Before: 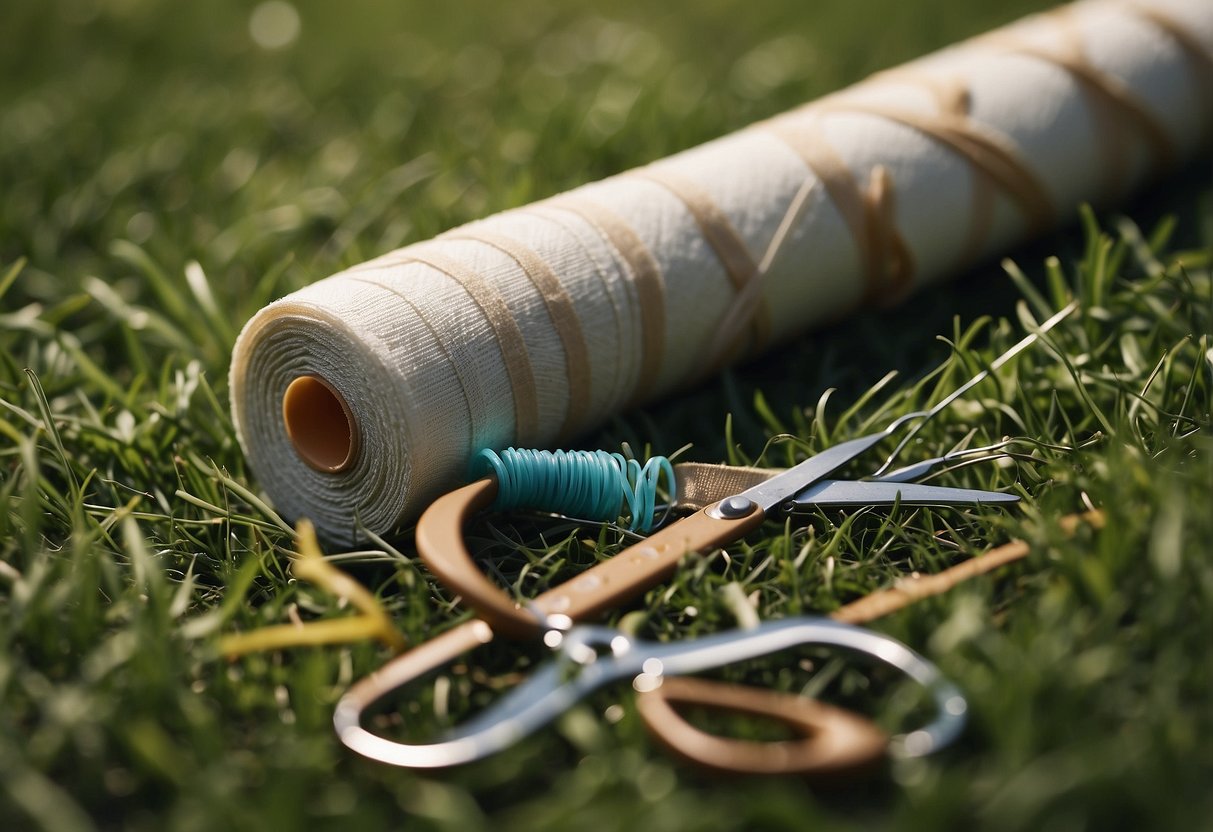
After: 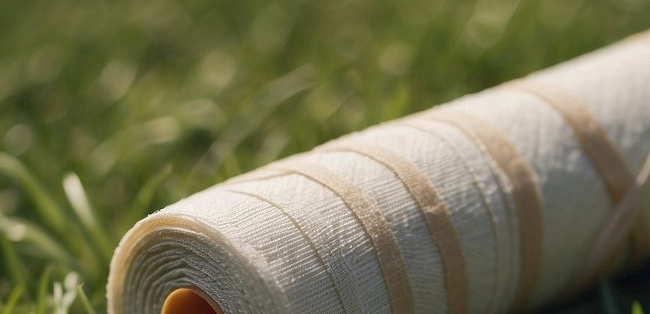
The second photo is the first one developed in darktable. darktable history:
crop: left 10.121%, top 10.631%, right 36.218%, bottom 51.526%
shadows and highlights: on, module defaults
